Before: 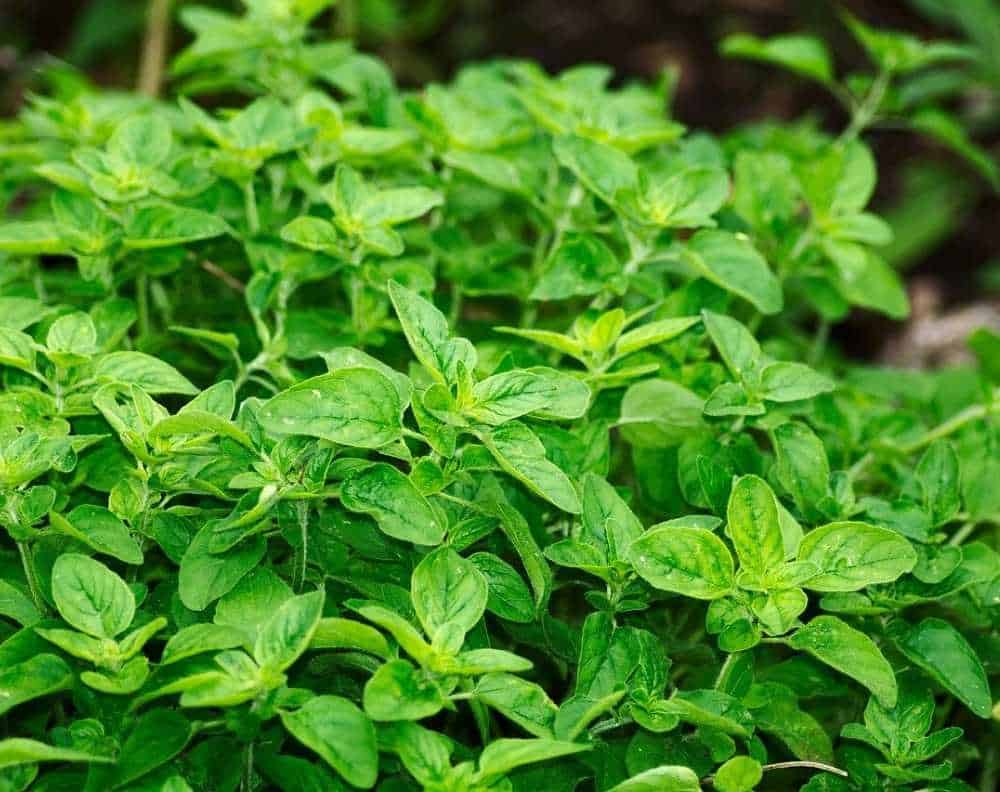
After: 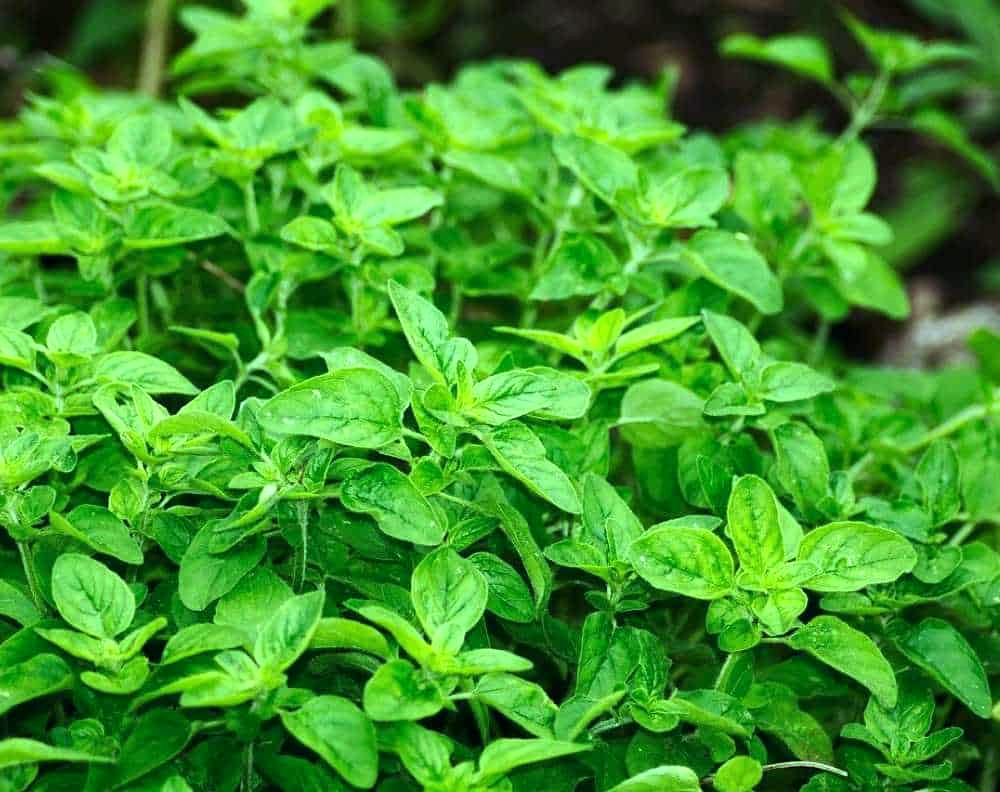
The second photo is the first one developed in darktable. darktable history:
color balance: mode lift, gamma, gain (sRGB), lift [0.997, 0.979, 1.021, 1.011], gamma [1, 1.084, 0.916, 0.998], gain [1, 0.87, 1.13, 1.101], contrast 4.55%, contrast fulcrum 38.24%, output saturation 104.09%
local contrast: mode bilateral grid, contrast 10, coarseness 25, detail 110%, midtone range 0.2
